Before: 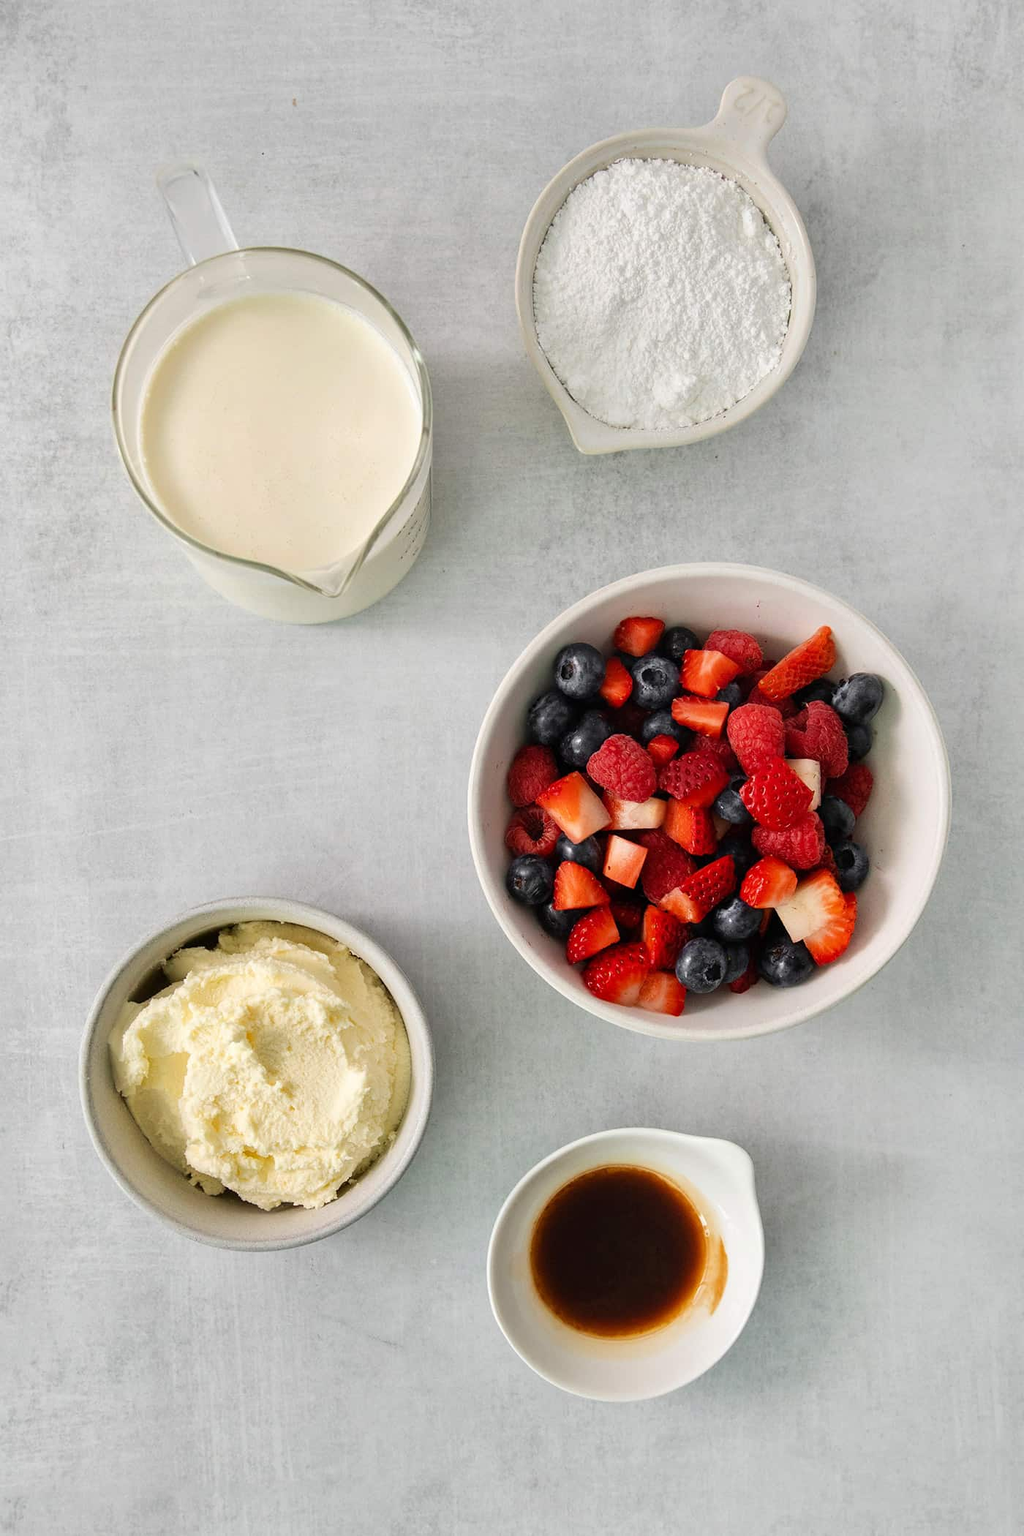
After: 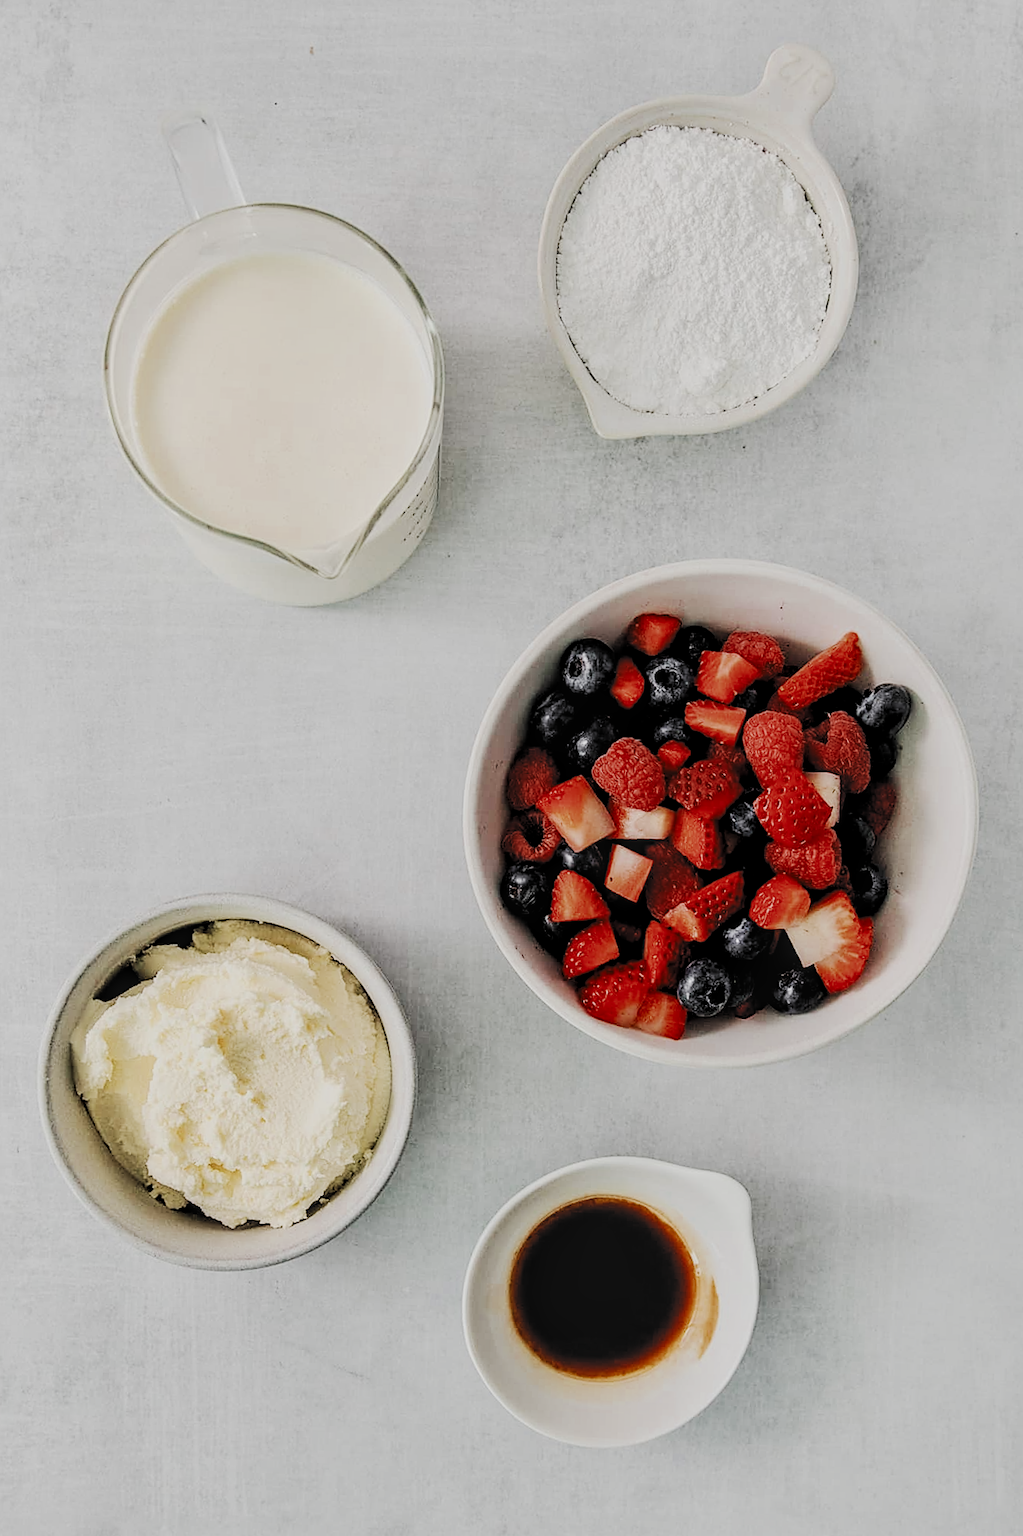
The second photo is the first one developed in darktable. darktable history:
sharpen: amount 0.499
crop and rotate: angle -2.48°
tone equalizer: on, module defaults
tone curve: curves: ch0 [(0, 0.01) (0.037, 0.032) (0.131, 0.108) (0.275, 0.256) (0.483, 0.512) (0.61, 0.665) (0.696, 0.742) (0.792, 0.819) (0.911, 0.925) (0.997, 0.995)]; ch1 [(0, 0) (0.308, 0.29) (0.425, 0.411) (0.492, 0.488) (0.505, 0.503) (0.527, 0.531) (0.568, 0.594) (0.683, 0.702) (0.746, 0.77) (1, 1)]; ch2 [(0, 0) (0.246, 0.233) (0.36, 0.352) (0.415, 0.415) (0.485, 0.487) (0.502, 0.504) (0.525, 0.523) (0.539, 0.553) (0.587, 0.594) (0.636, 0.652) (0.711, 0.729) (0.845, 0.855) (0.998, 0.977)], preserve colors none
local contrast: on, module defaults
color zones: curves: ch0 [(0, 0.5) (0.125, 0.4) (0.25, 0.5) (0.375, 0.4) (0.5, 0.4) (0.625, 0.35) (0.75, 0.35) (0.875, 0.5)]; ch1 [(0, 0.35) (0.125, 0.45) (0.25, 0.35) (0.375, 0.35) (0.5, 0.35) (0.625, 0.35) (0.75, 0.45) (0.875, 0.35)]; ch2 [(0, 0.6) (0.125, 0.5) (0.25, 0.5) (0.375, 0.6) (0.5, 0.6) (0.625, 0.5) (0.75, 0.5) (0.875, 0.5)]
filmic rgb: black relative exposure -4.17 EV, white relative exposure 5.13 EV, hardness 2.1, contrast 1.172, color science v5 (2021), contrast in shadows safe, contrast in highlights safe
